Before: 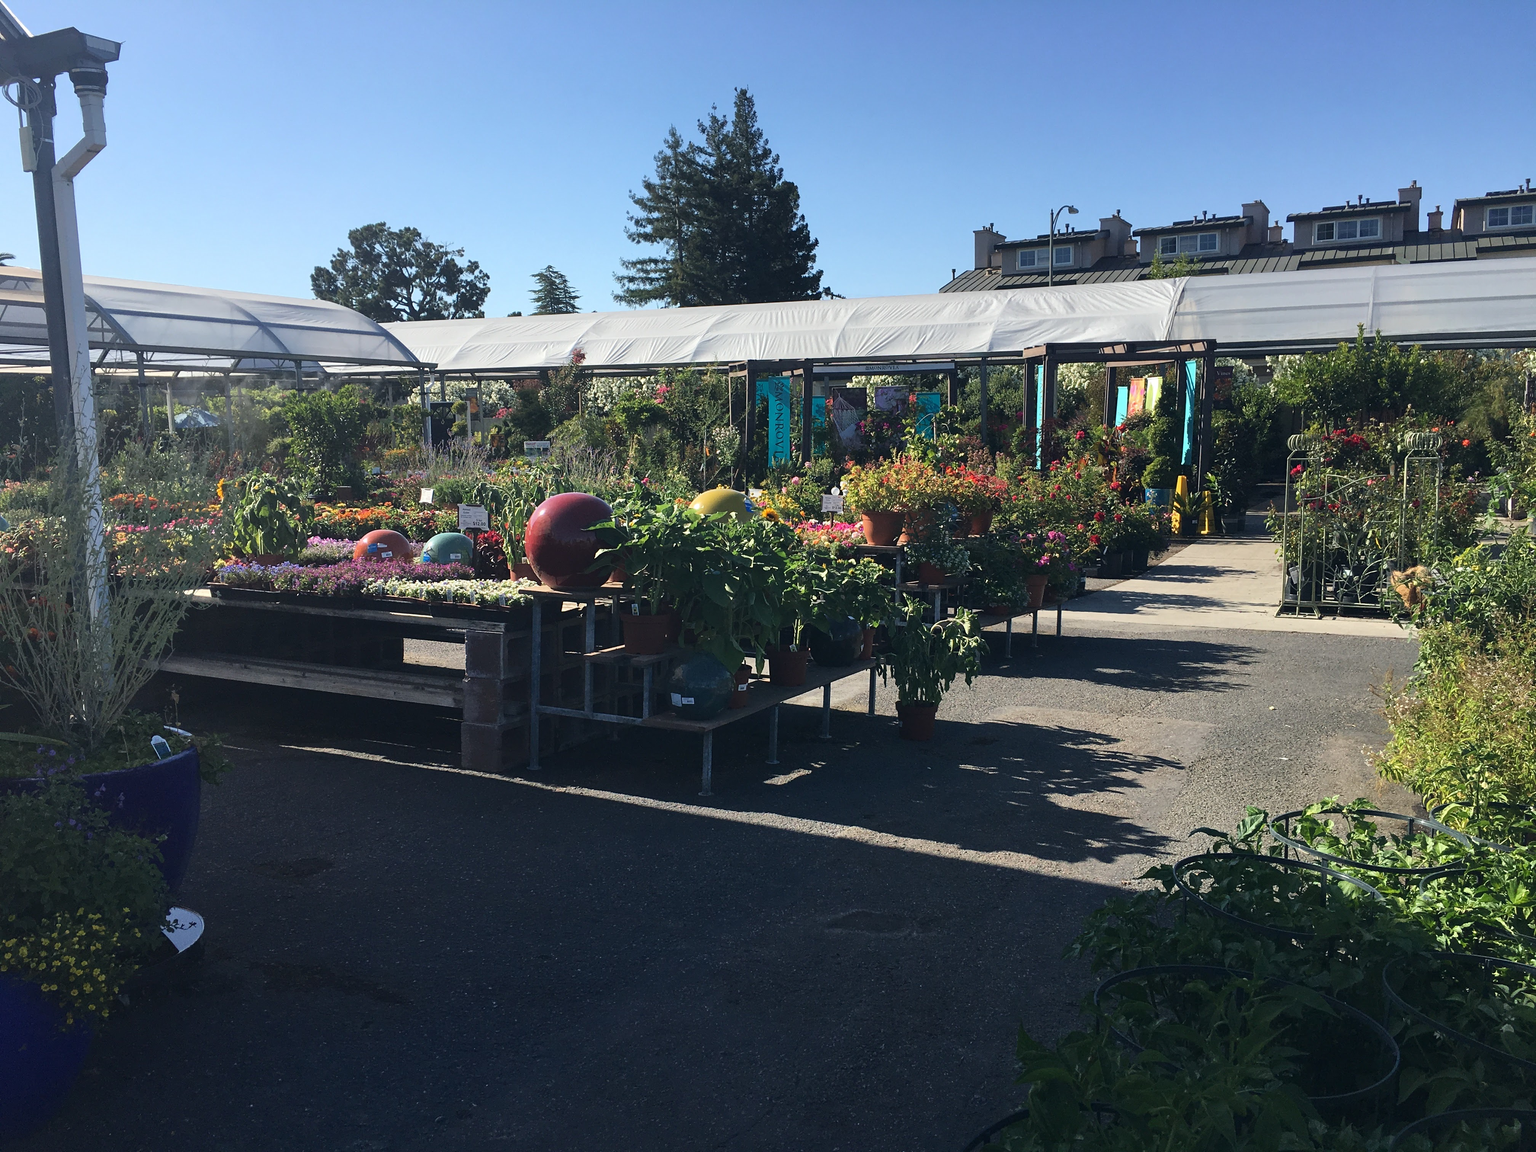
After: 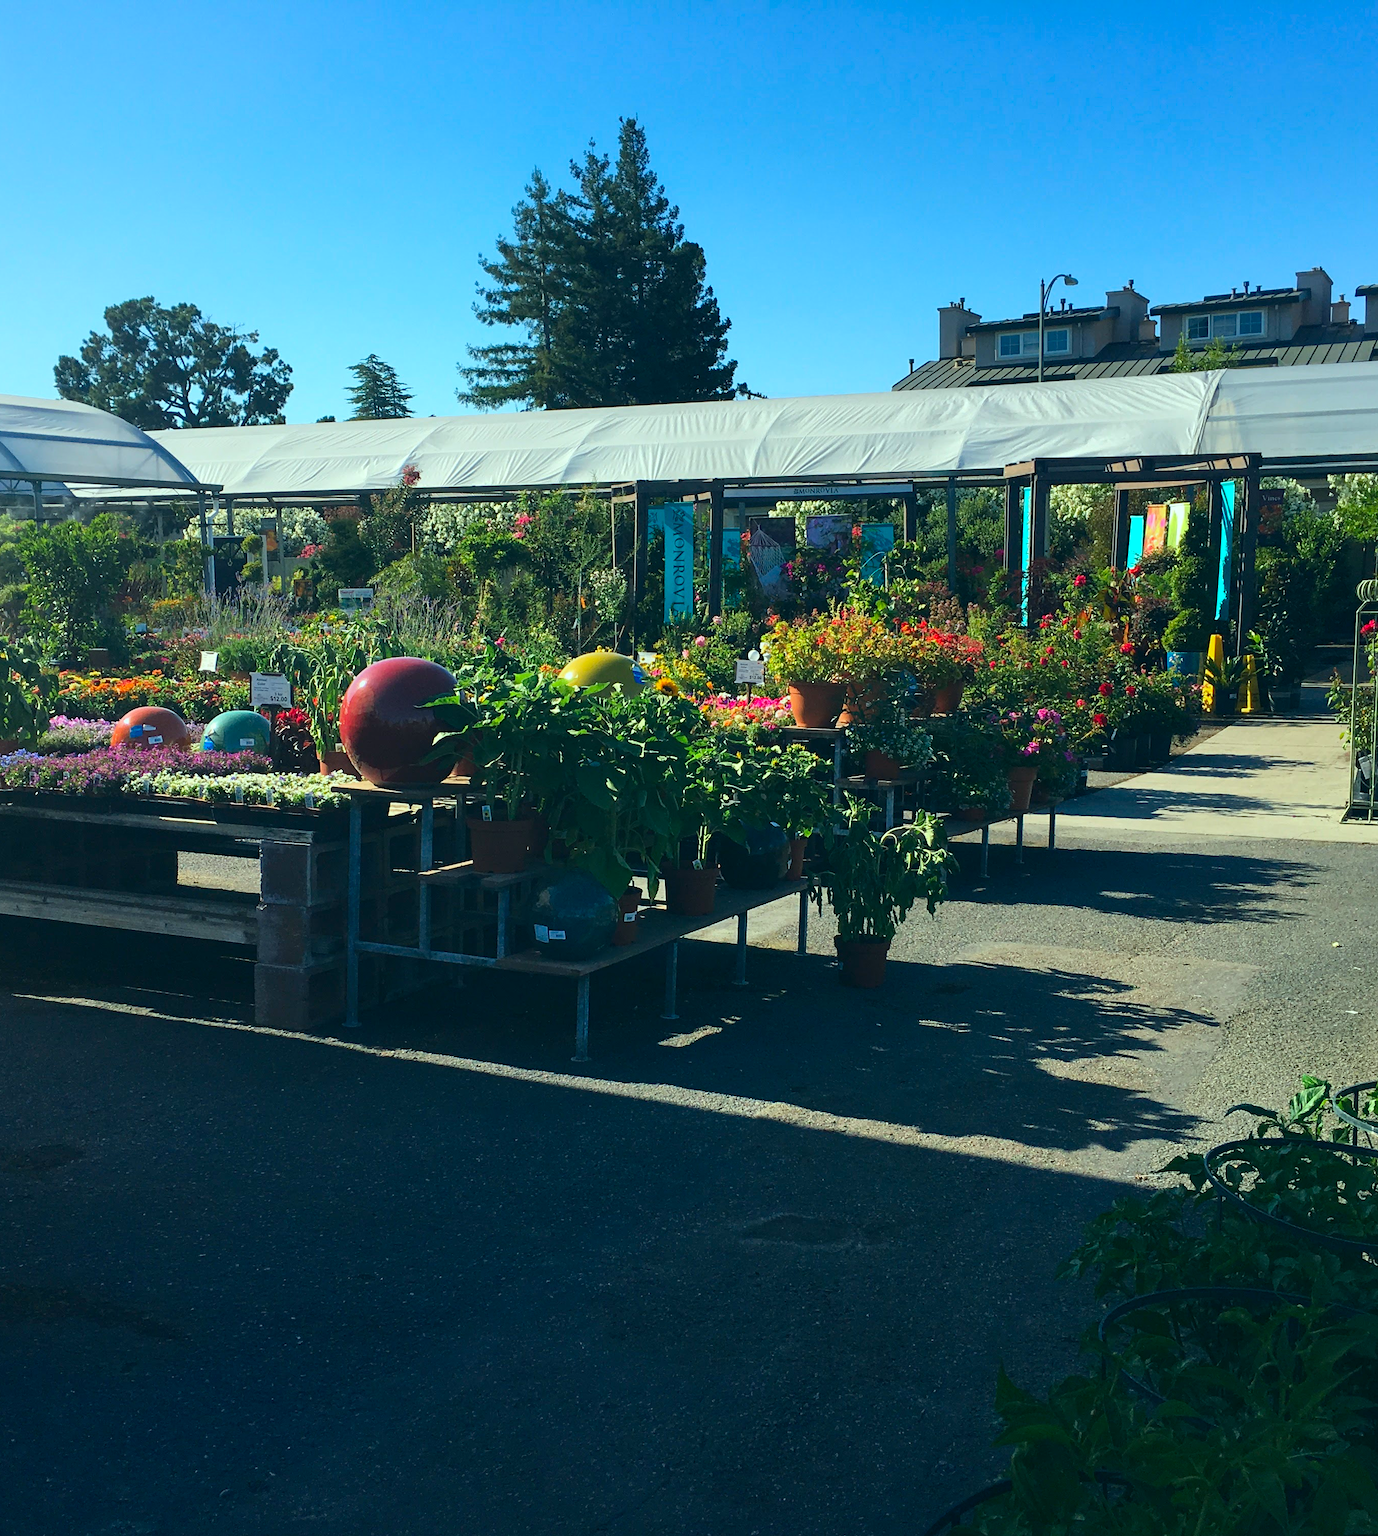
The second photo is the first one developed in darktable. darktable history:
crop and rotate: left 17.617%, right 15.079%
color correction: highlights a* -7.46, highlights b* 1.02, shadows a* -3.62, saturation 1.44
